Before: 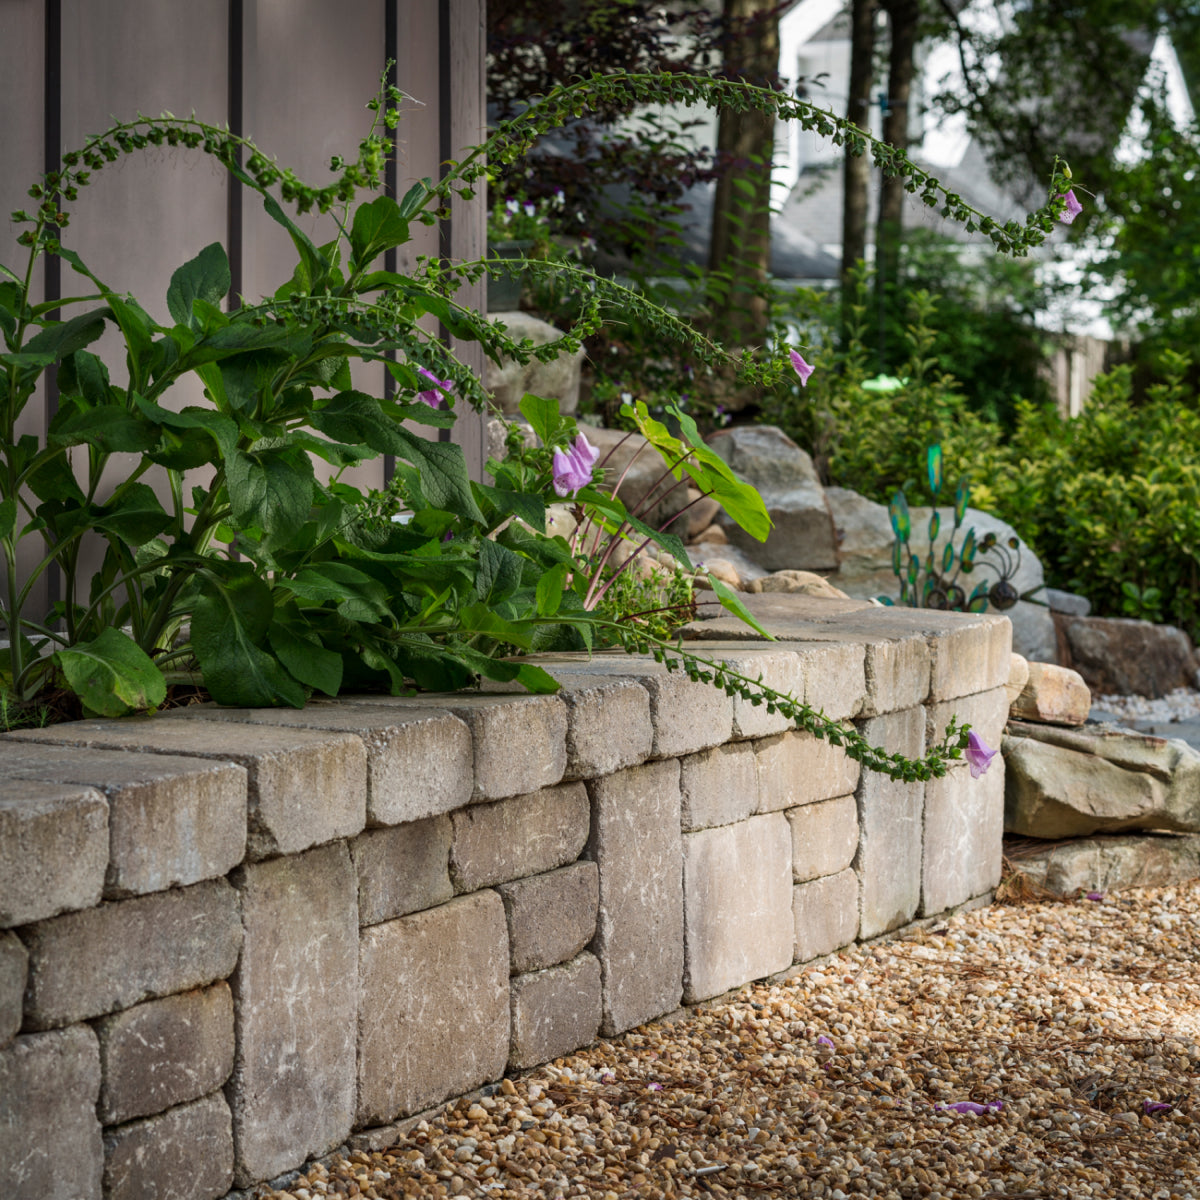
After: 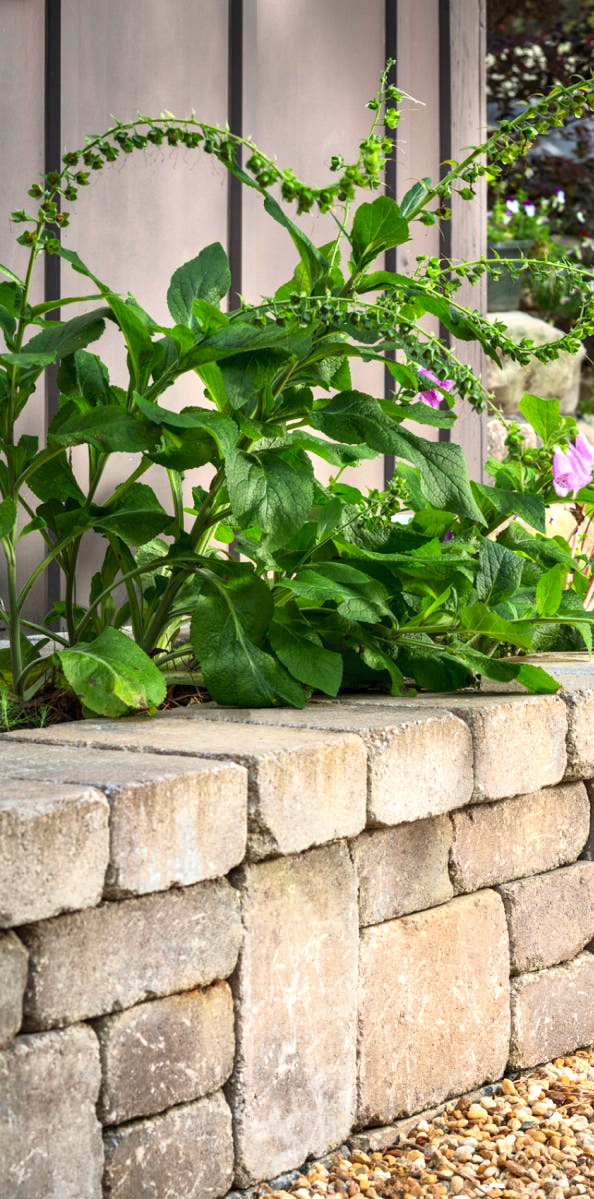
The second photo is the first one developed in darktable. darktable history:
crop and rotate: left 0%, top 0%, right 50.491%
exposure: exposure 1.089 EV, compensate highlight preservation false
contrast brightness saturation: contrast 0.203, brightness 0.158, saturation 0.224
